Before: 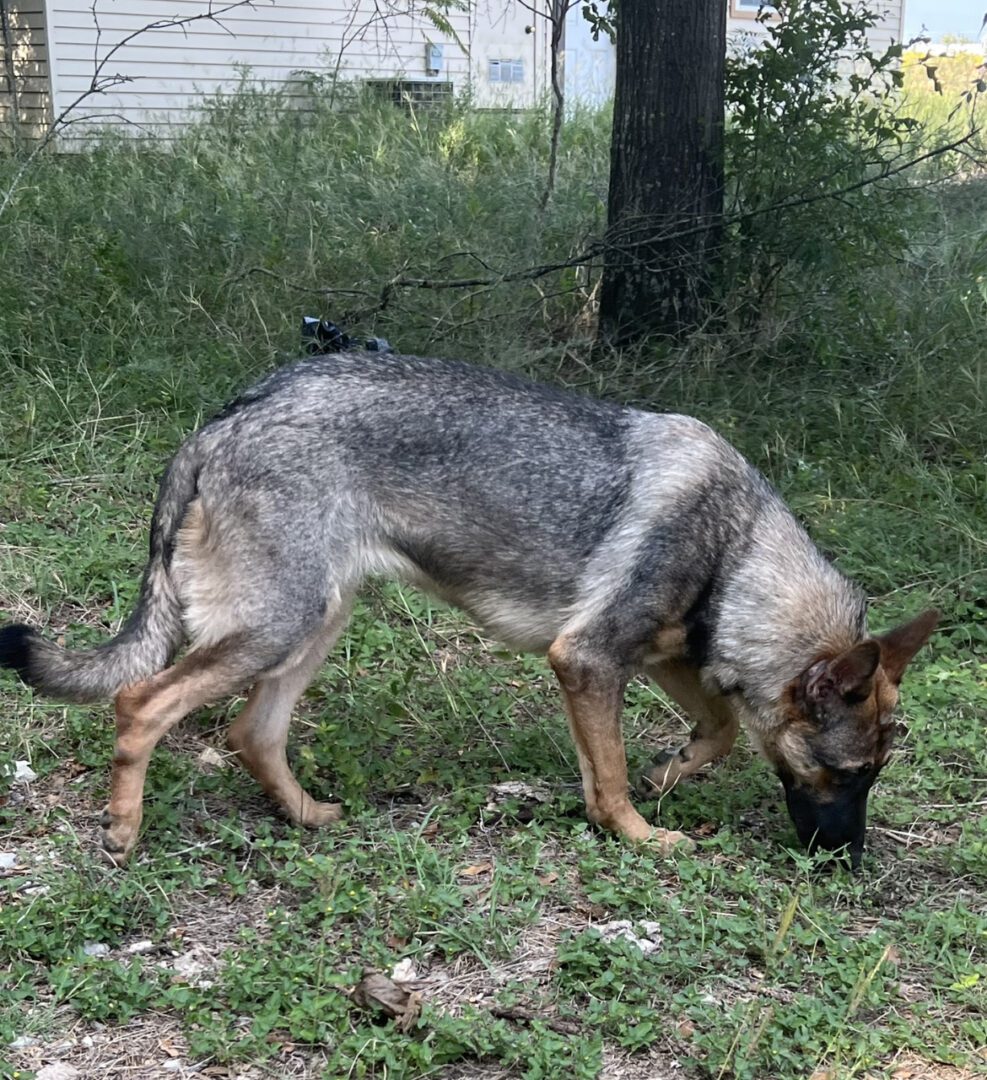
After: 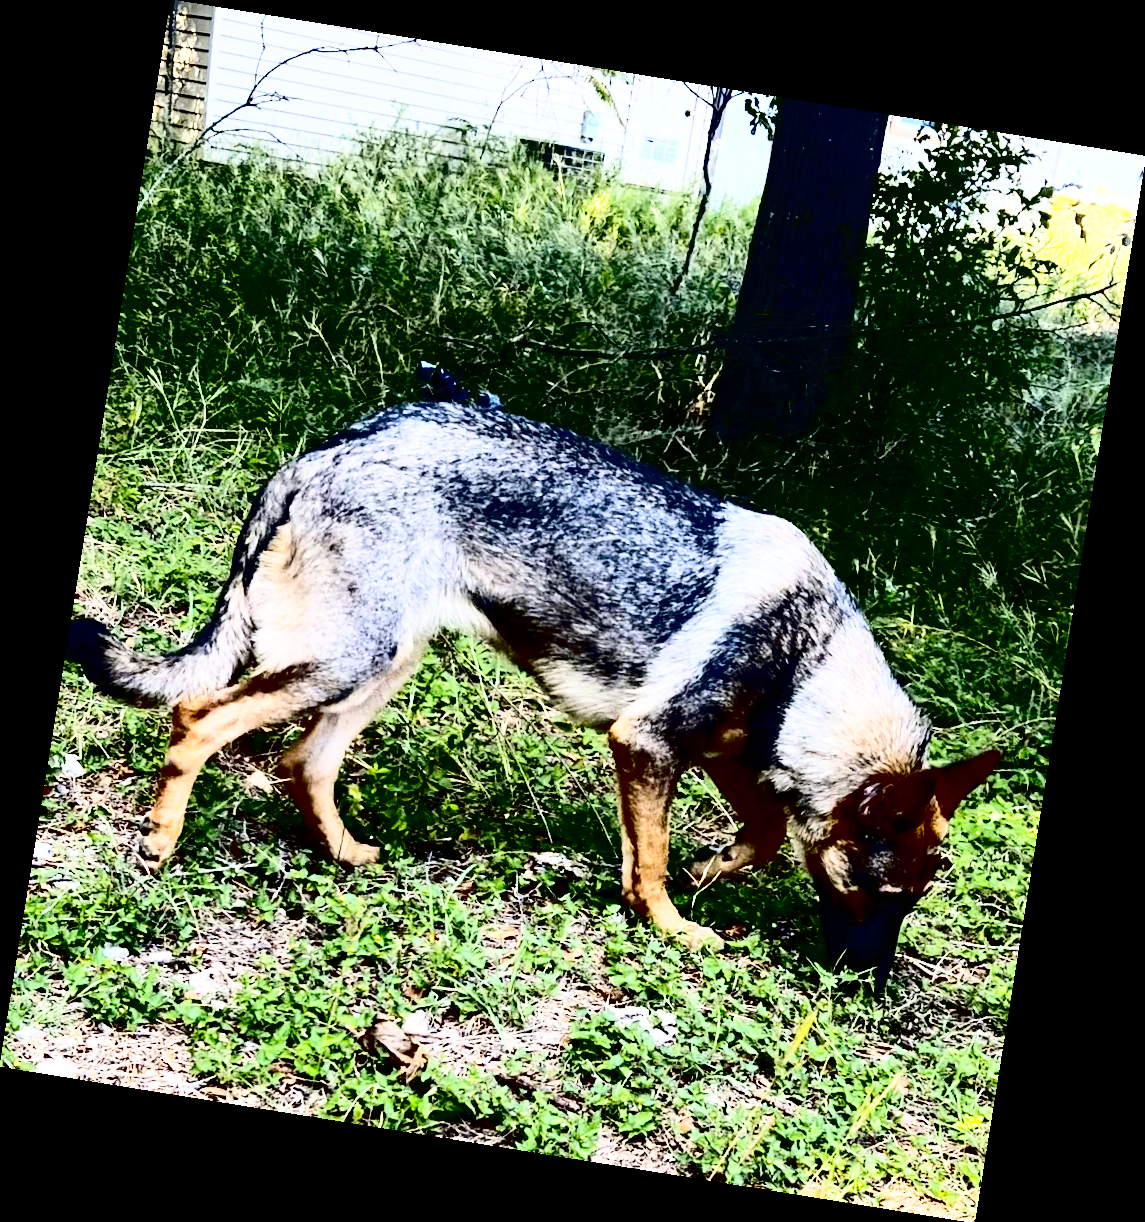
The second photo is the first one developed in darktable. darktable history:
contrast brightness saturation: contrast 0.77, brightness -1, saturation 1
base curve: curves: ch0 [(0, 0) (0.028, 0.03) (0.121, 0.232) (0.46, 0.748) (0.859, 0.968) (1, 1)], preserve colors none
color contrast: green-magenta contrast 0.8, blue-yellow contrast 1.1, unbound 0
exposure: exposure 0.2 EV, compensate highlight preservation false
rotate and perspective: rotation 9.12°, automatic cropping off
shadows and highlights: shadows 20.55, highlights -20.99, soften with gaussian
